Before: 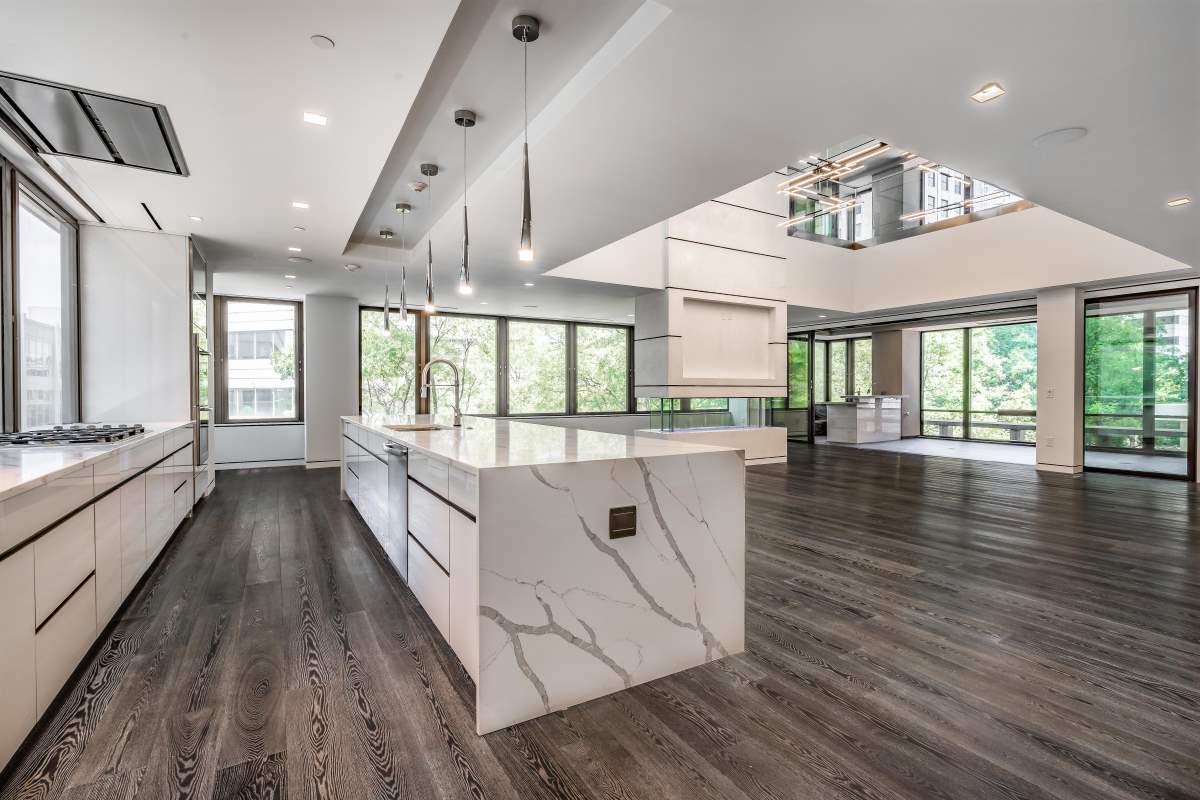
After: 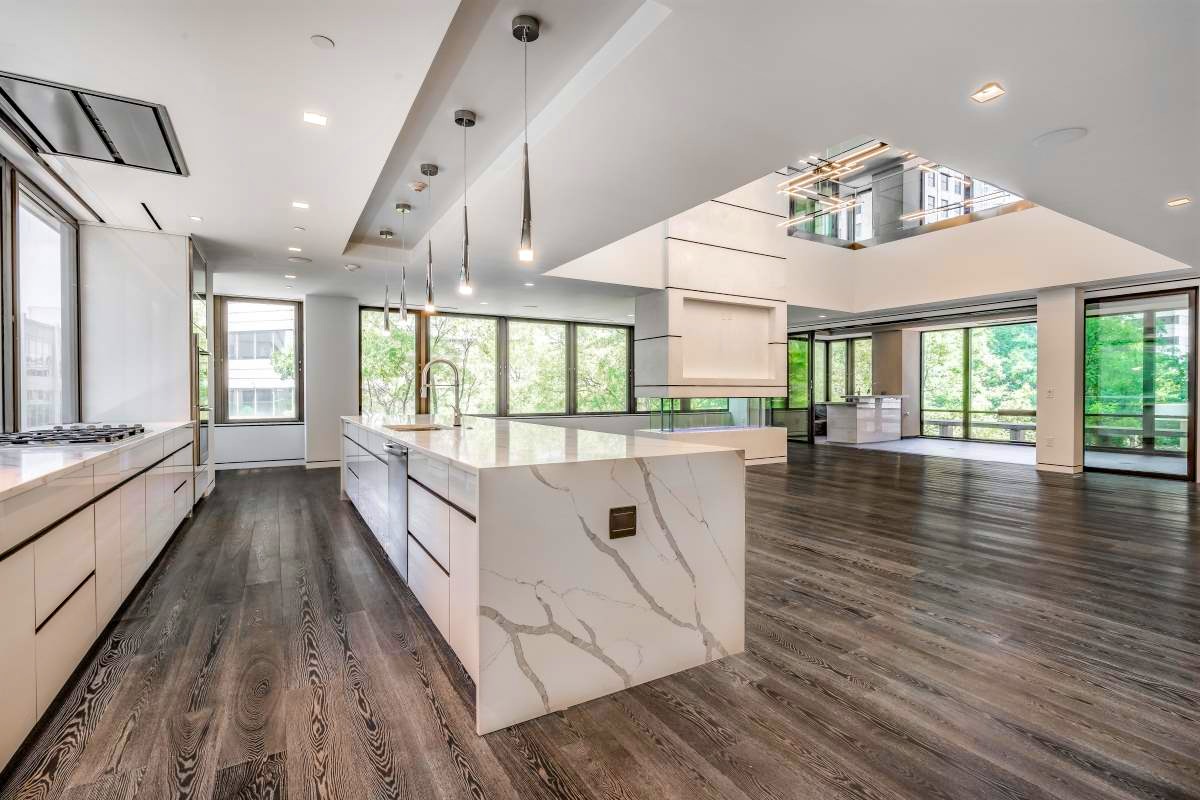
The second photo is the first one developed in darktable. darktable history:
local contrast: highlights 61%, shadows 106%, detail 107%, midtone range 0.529
color balance rgb: perceptual saturation grading › global saturation 25%, perceptual brilliance grading › mid-tones 10%, perceptual brilliance grading › shadows 15%, global vibrance 20%
